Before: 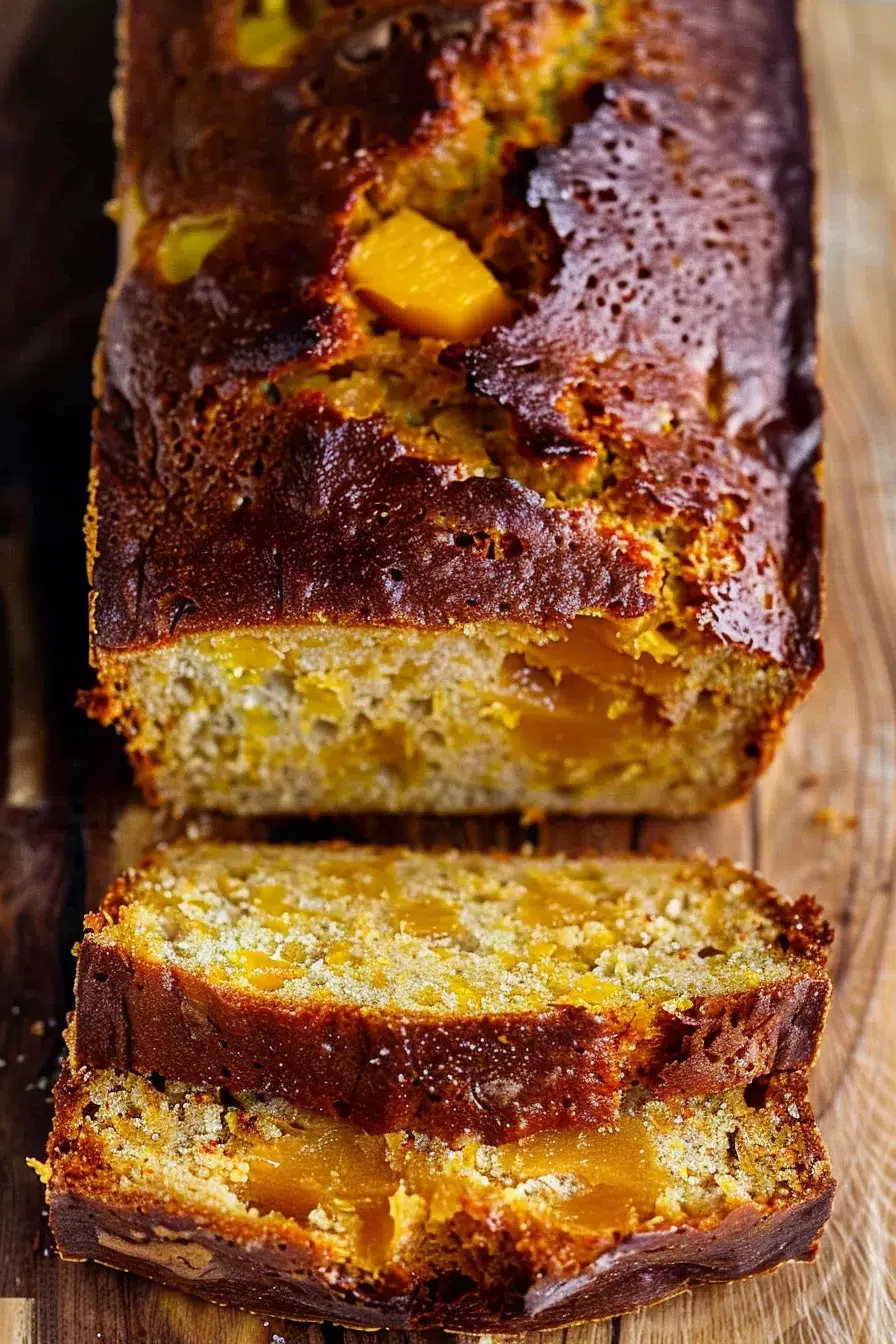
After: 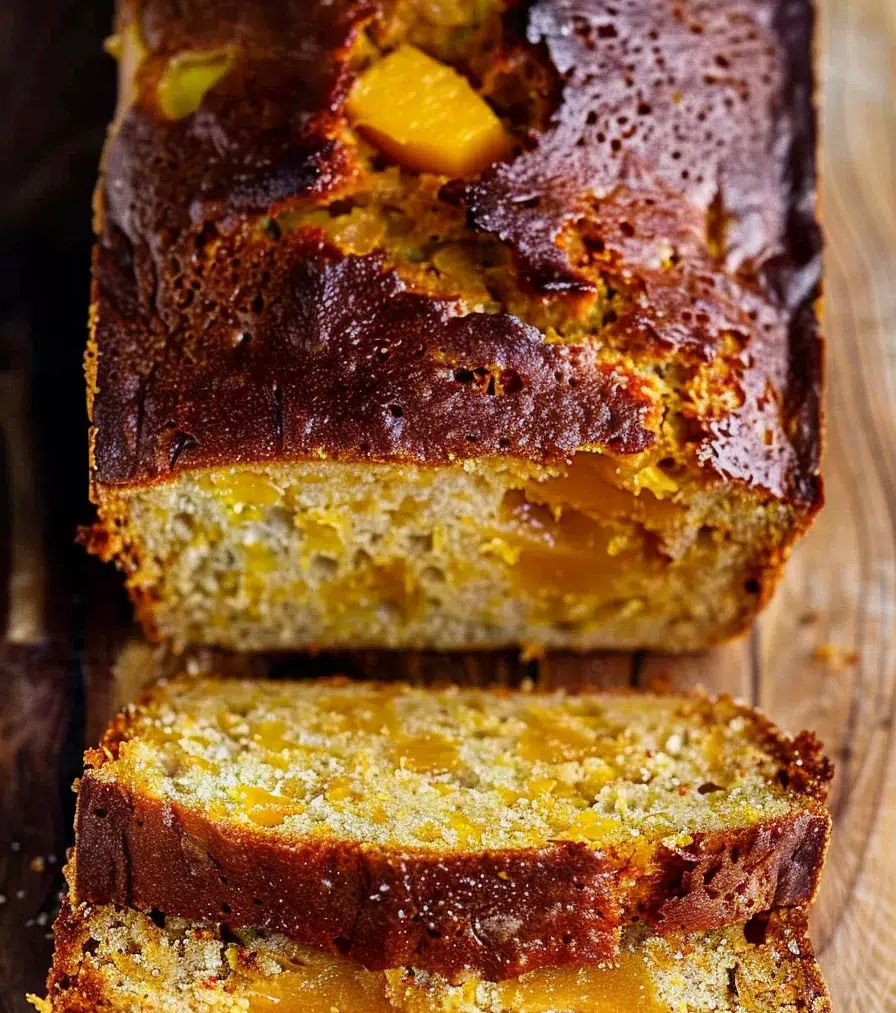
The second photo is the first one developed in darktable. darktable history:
crop and rotate: top 12.216%, bottom 12.406%
